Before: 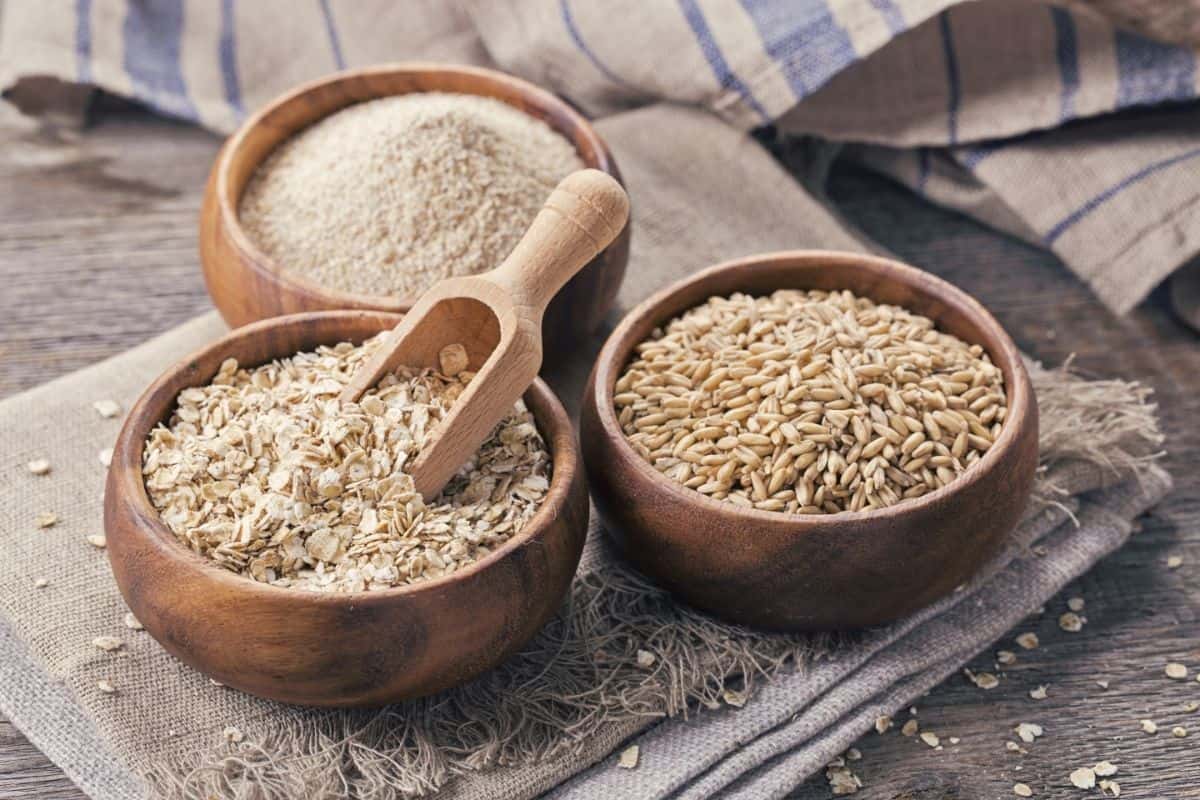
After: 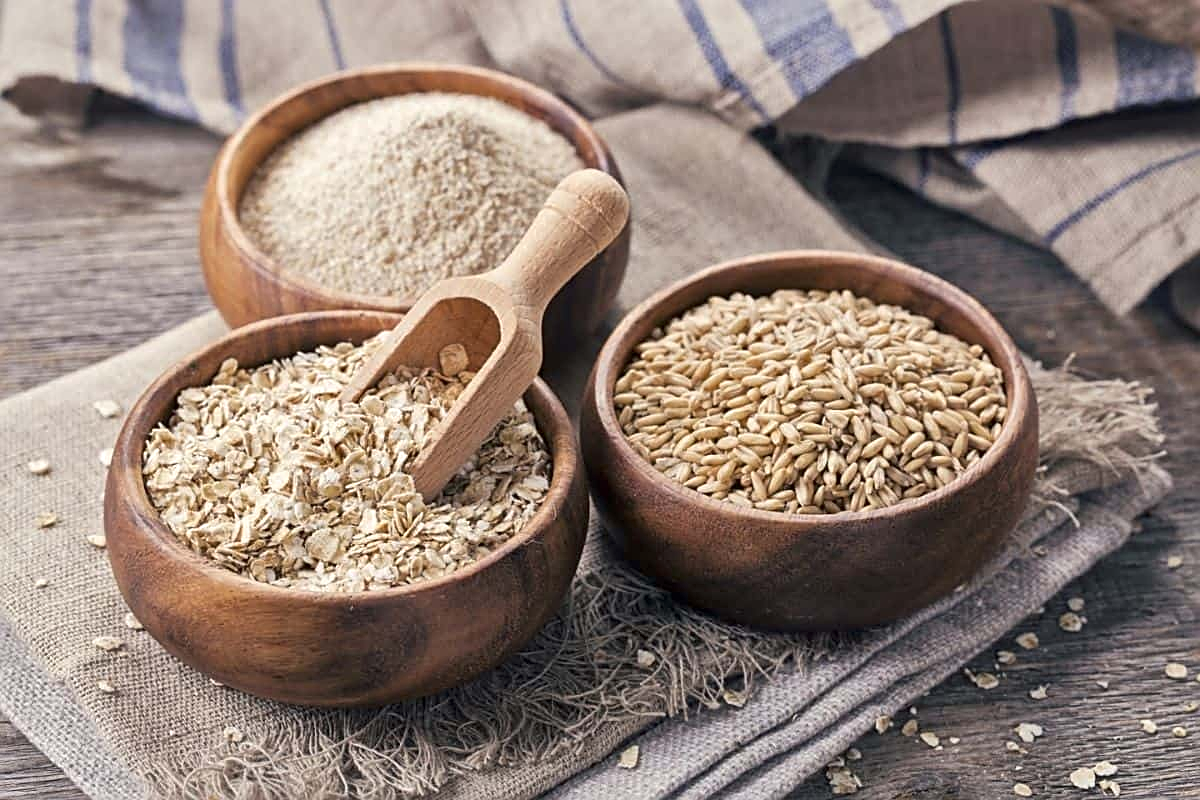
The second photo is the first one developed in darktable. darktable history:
sharpen: on, module defaults
local contrast: mode bilateral grid, contrast 20, coarseness 50, detail 132%, midtone range 0.2
